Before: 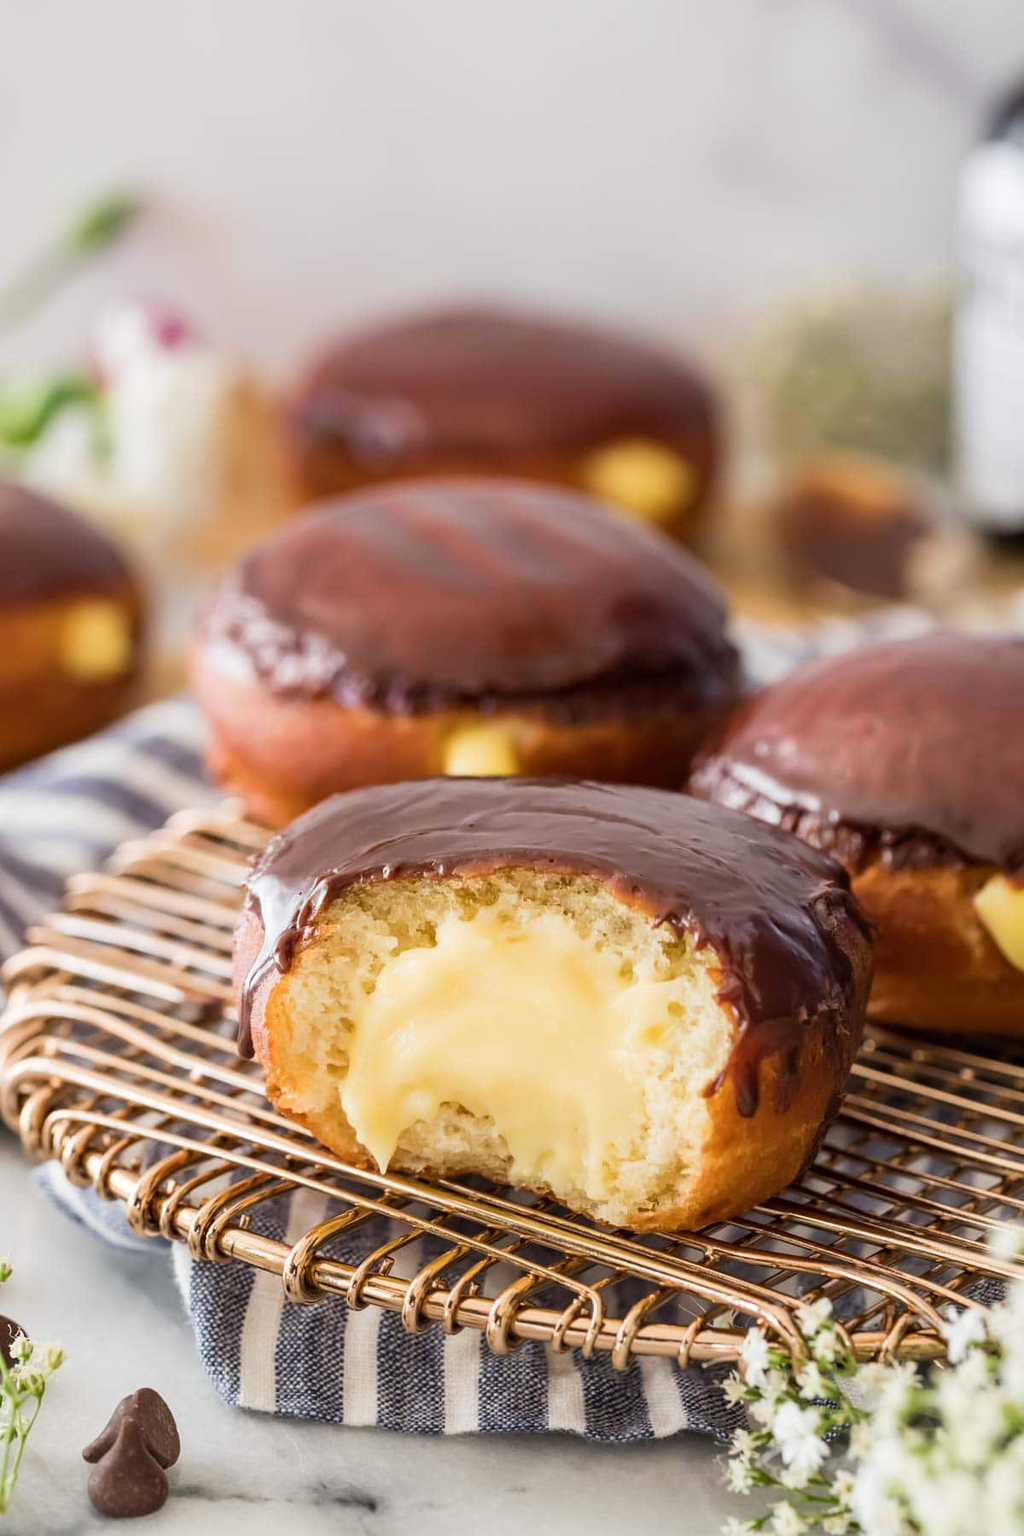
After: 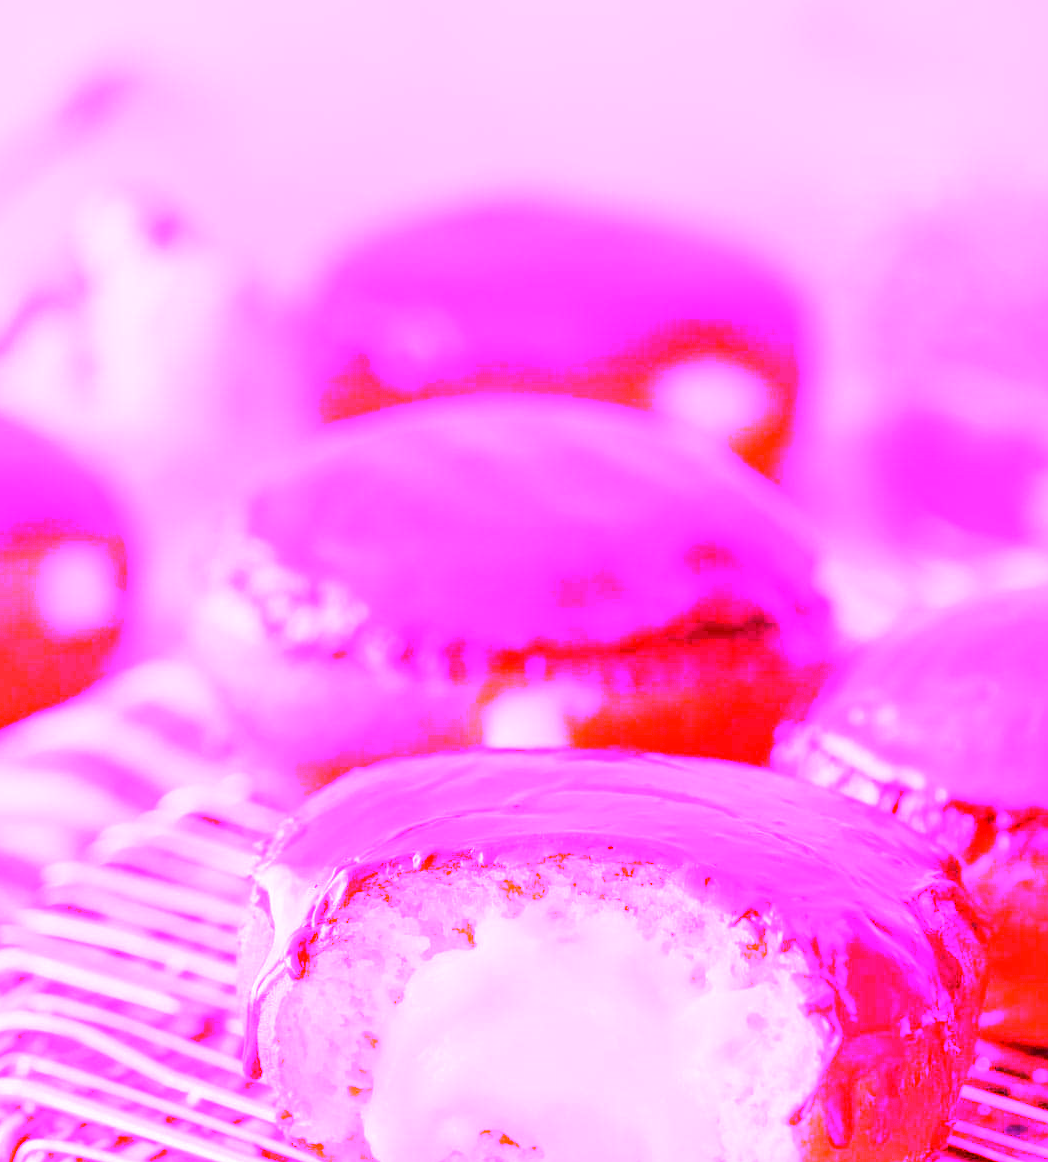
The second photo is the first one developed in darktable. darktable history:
crop: left 3.015%, top 8.969%, right 9.647%, bottom 26.457%
white balance: red 8, blue 8
exposure: exposure -0.064 EV, compensate highlight preservation false
